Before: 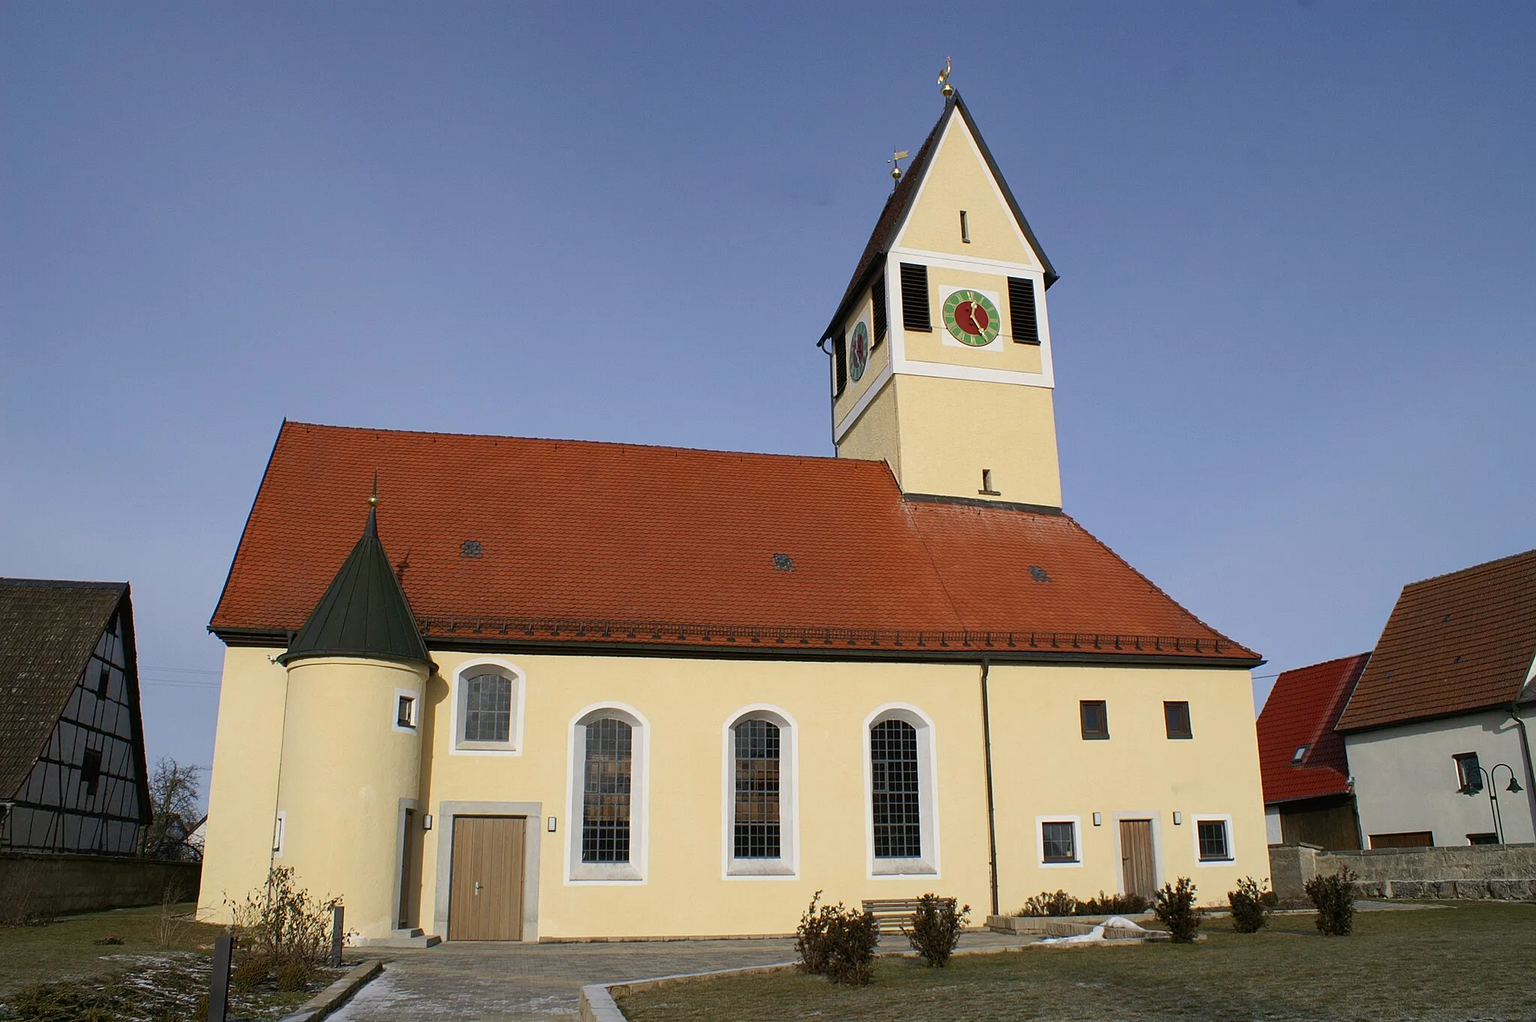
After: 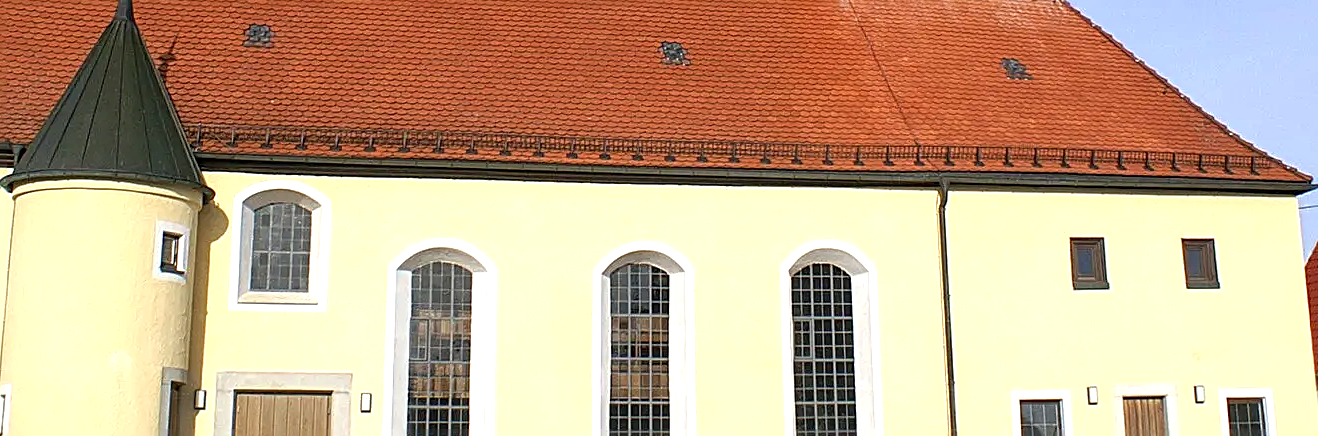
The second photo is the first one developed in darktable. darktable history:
crop: left 18.091%, top 51.13%, right 17.525%, bottom 16.85%
local contrast: detail 130%
exposure: black level correction 0.001, exposure 0.955 EV, compensate exposure bias true, compensate highlight preservation false
sharpen: radius 2.767
